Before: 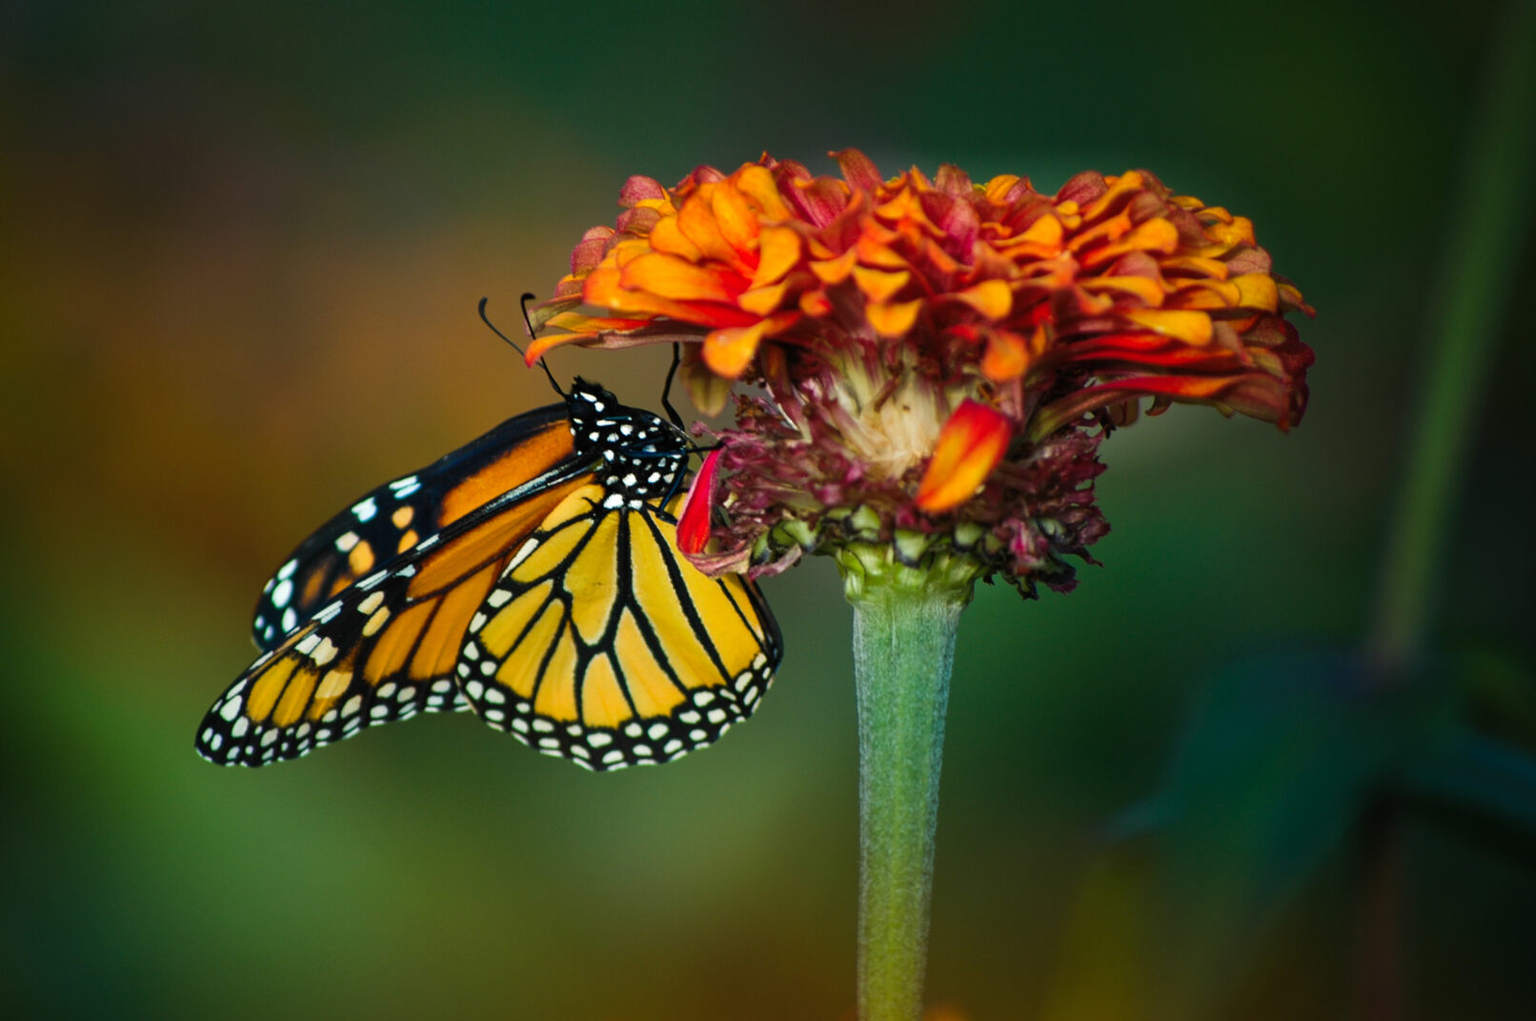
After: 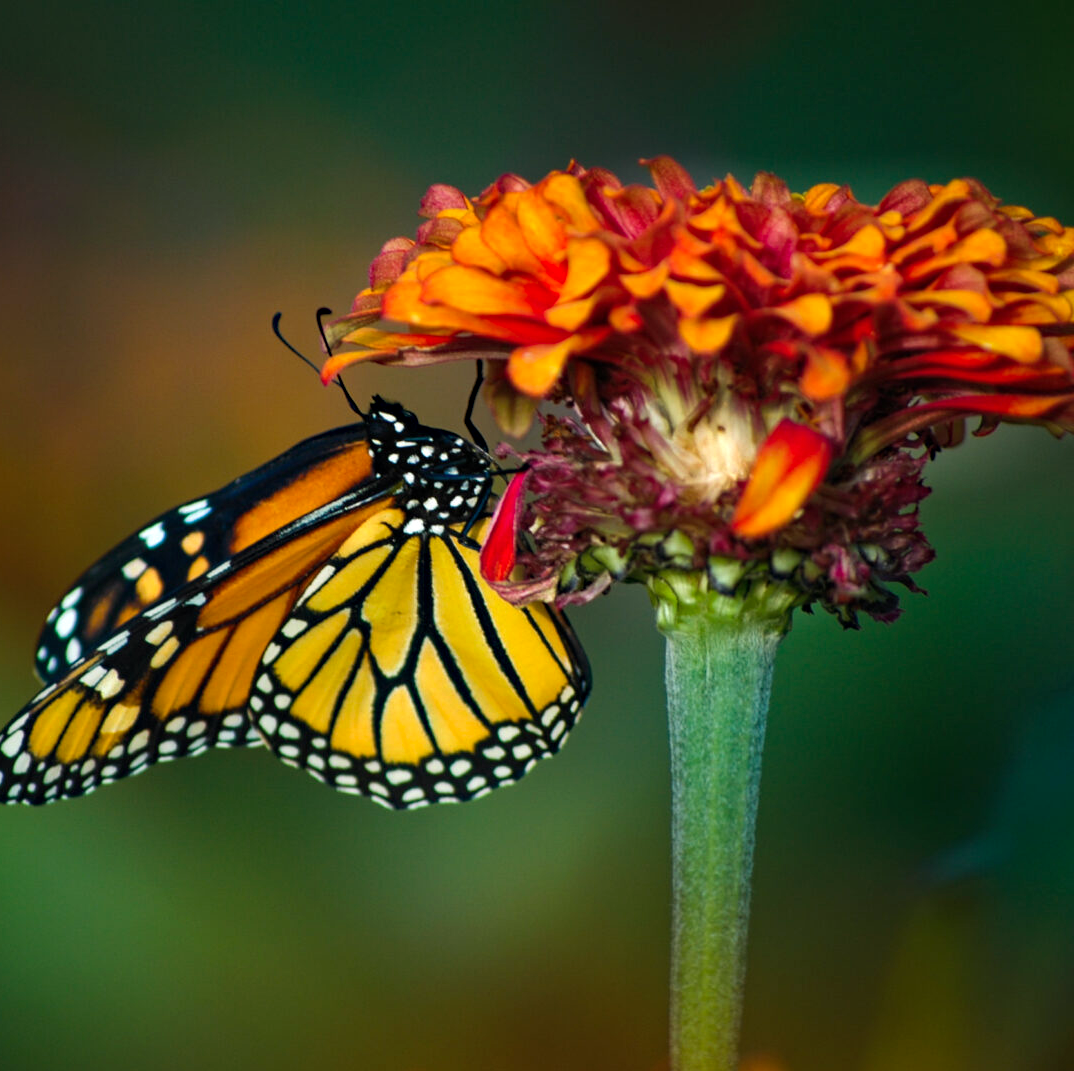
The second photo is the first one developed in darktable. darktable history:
crop and rotate: left 14.292%, right 19.041%
haze removal: compatibility mode true, adaptive false
